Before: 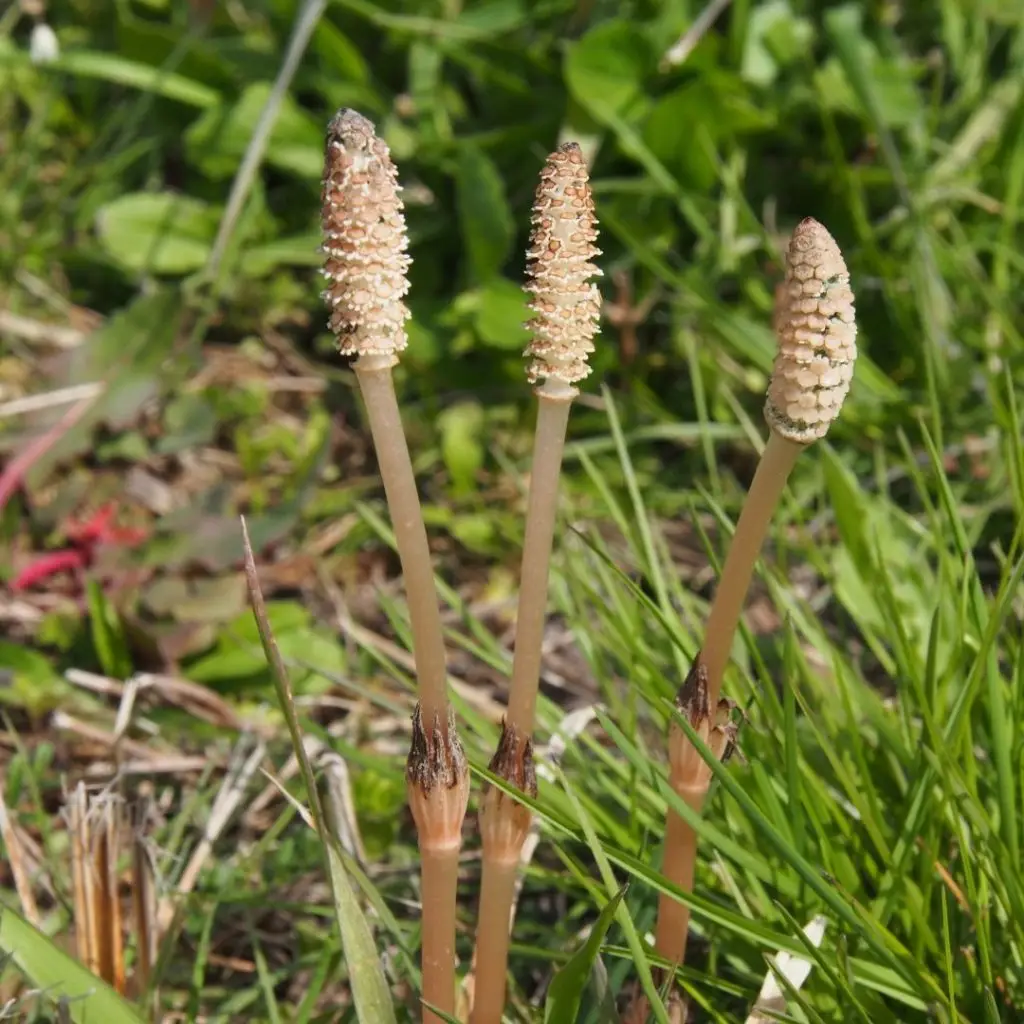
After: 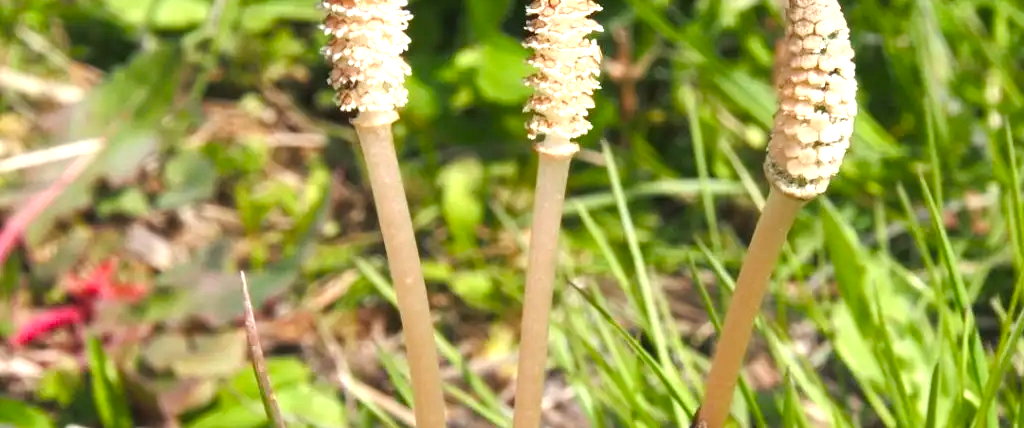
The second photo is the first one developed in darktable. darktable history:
crop and rotate: top 23.84%, bottom 34.294%
white balance: emerald 1
exposure: black level correction 0, exposure 1 EV, compensate exposure bias true, compensate highlight preservation false
color balance rgb: shadows fall-off 101%, linear chroma grading › mid-tones 7.63%, perceptual saturation grading › mid-tones 11.68%, mask middle-gray fulcrum 22.45%, global vibrance 10.11%, saturation formula JzAzBz (2021)
